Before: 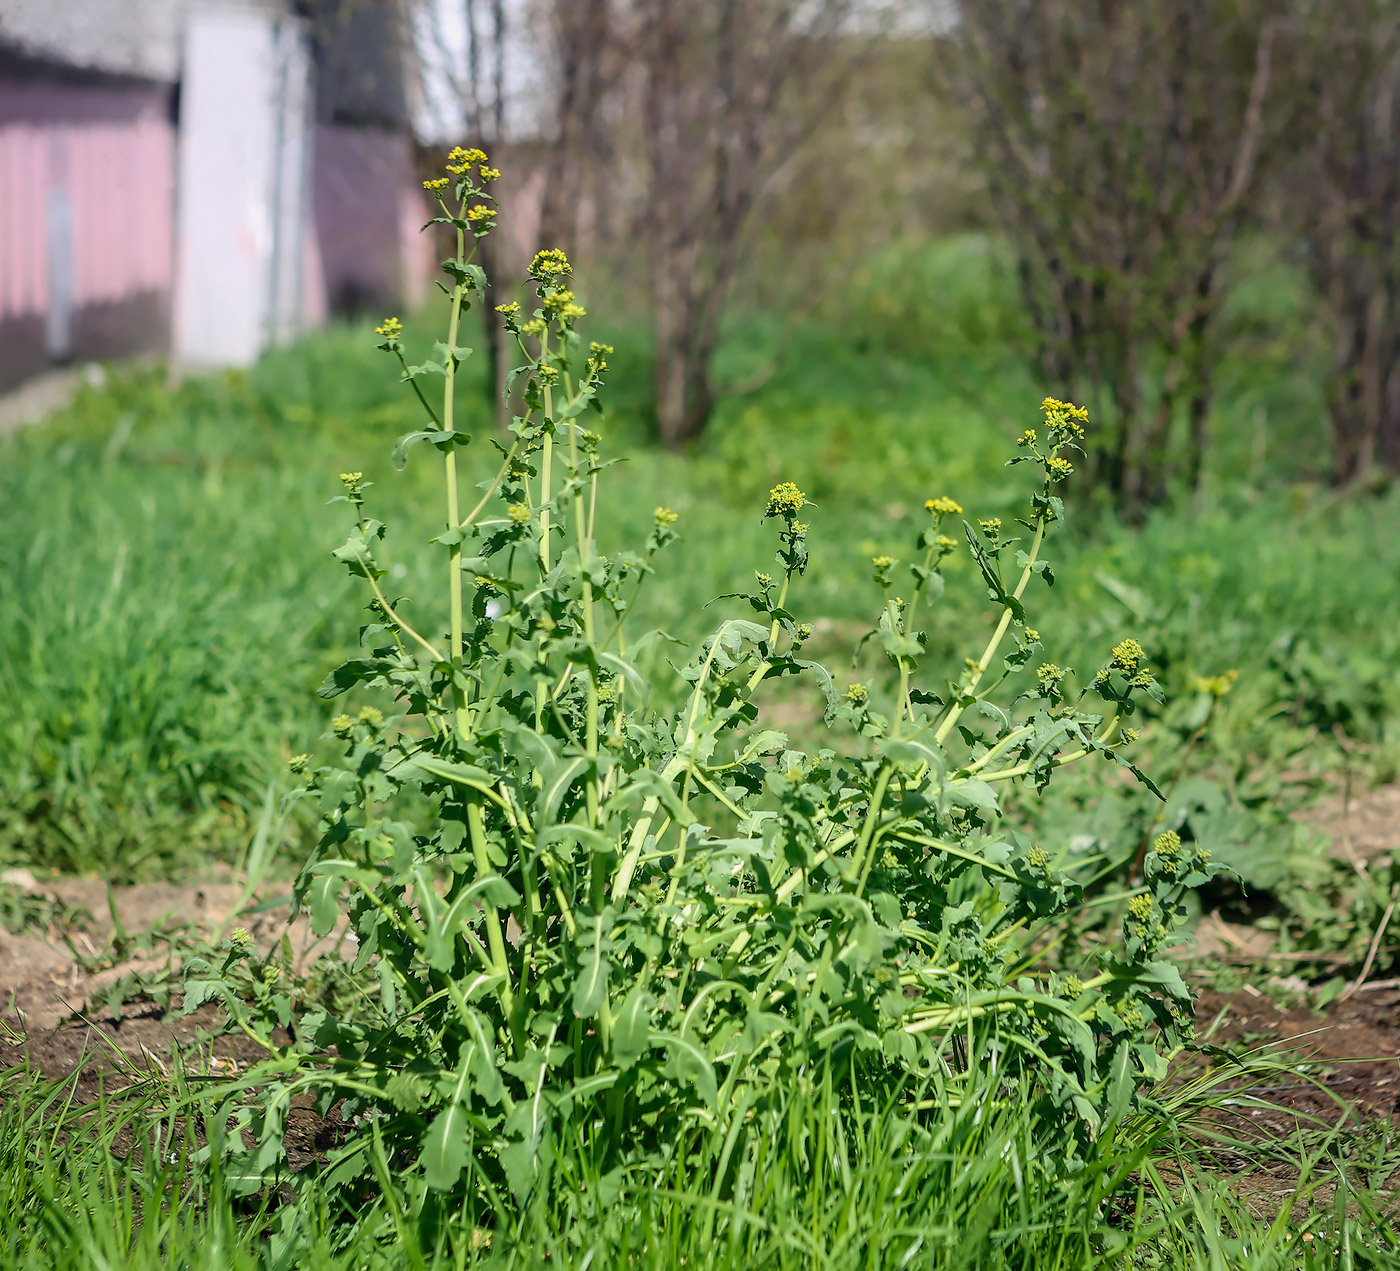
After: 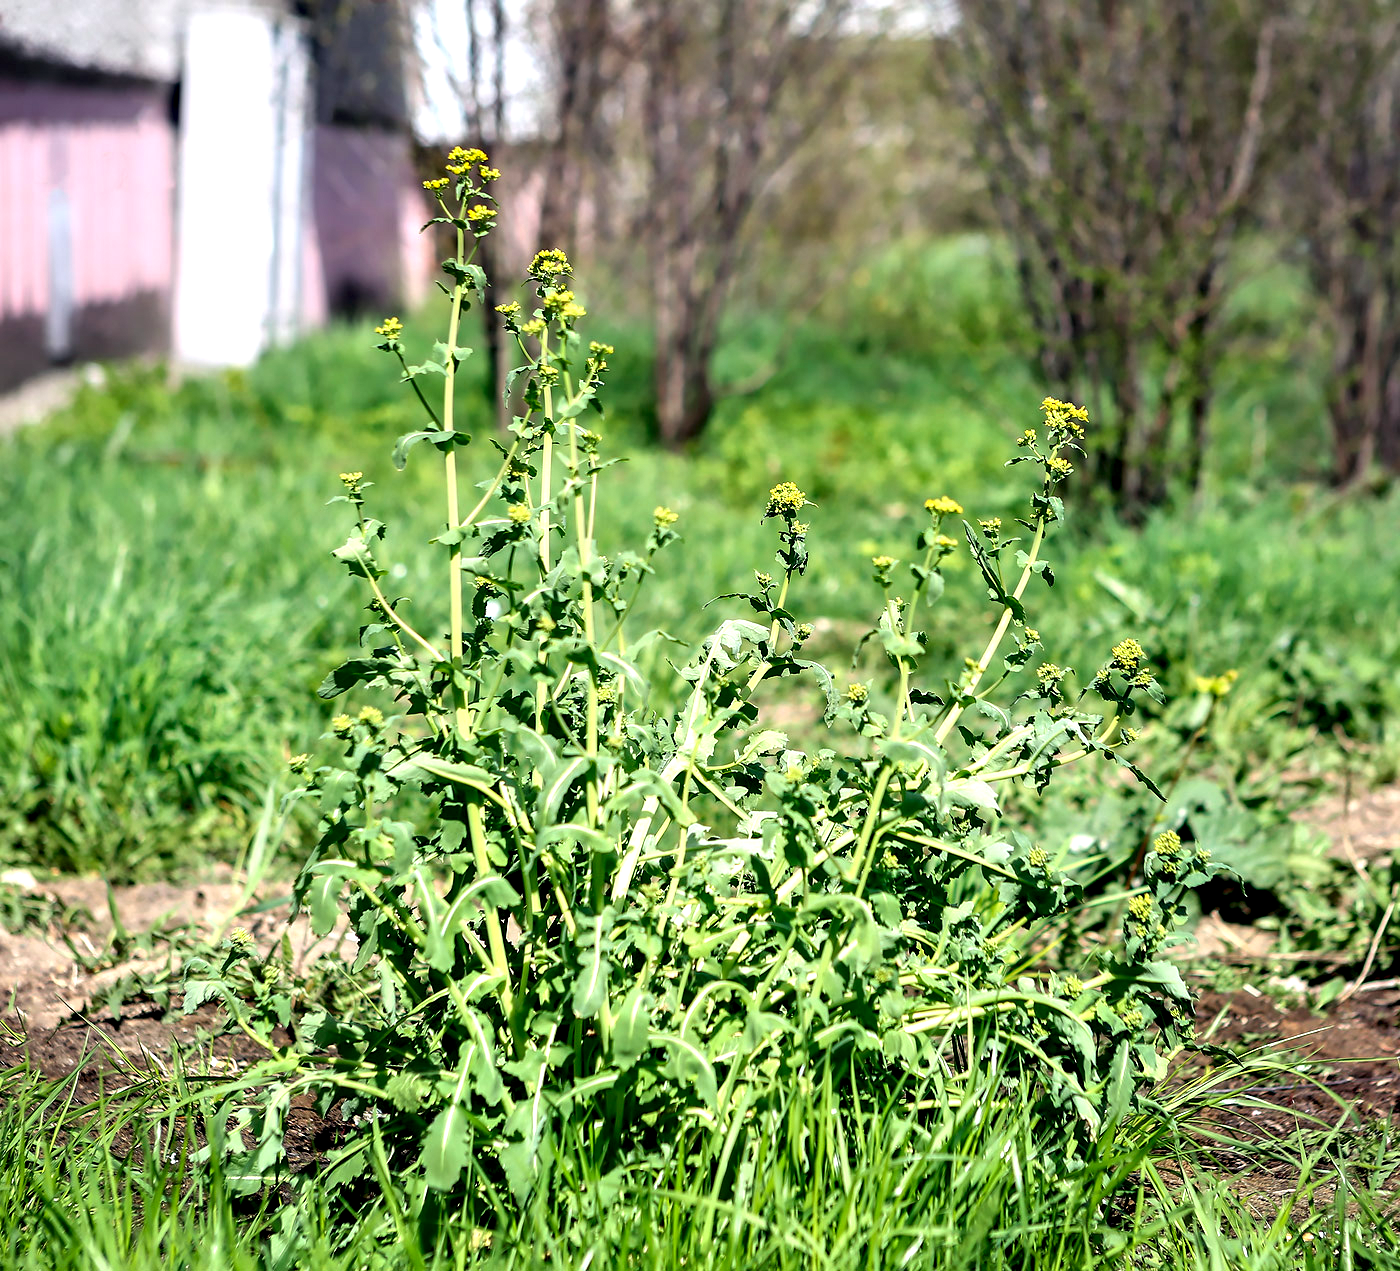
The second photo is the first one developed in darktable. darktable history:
contrast equalizer: octaves 7, y [[0.6 ×6], [0.55 ×6], [0 ×6], [0 ×6], [0 ×6]]
exposure: black level correction 0, exposure 0.499 EV, compensate exposure bias true, compensate highlight preservation false
